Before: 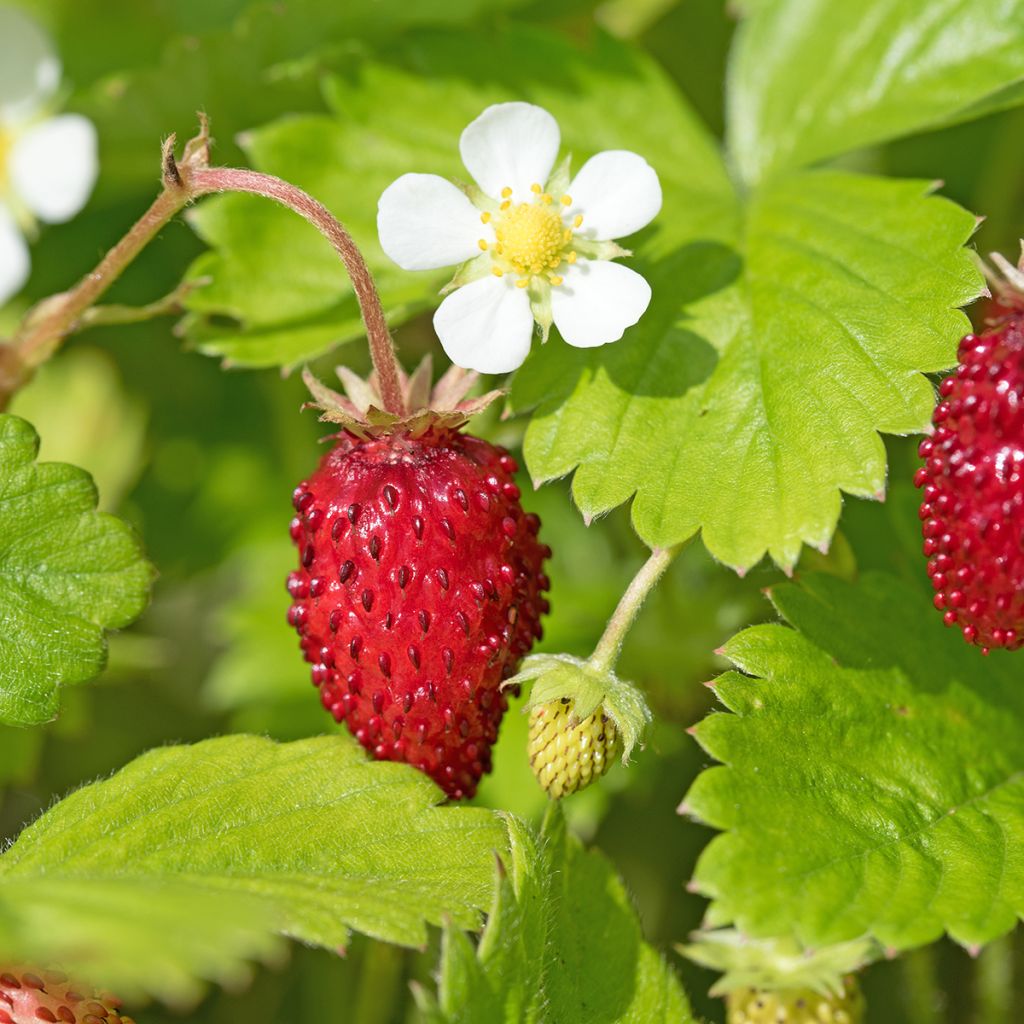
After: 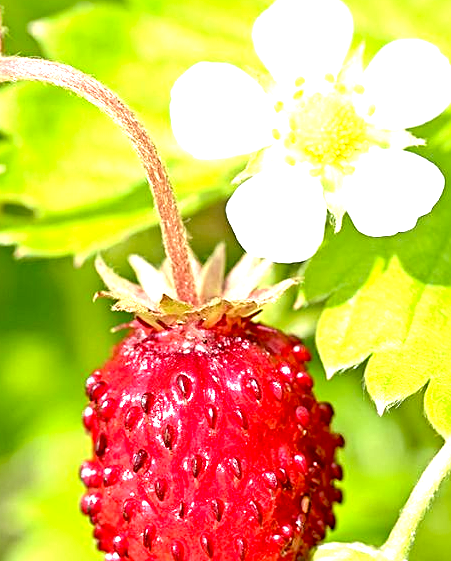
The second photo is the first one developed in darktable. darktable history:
crop: left 20.248%, top 10.86%, right 35.675%, bottom 34.321%
sharpen: on, module defaults
exposure: black level correction 0.009, exposure 1.425 EV, compensate highlight preservation false
